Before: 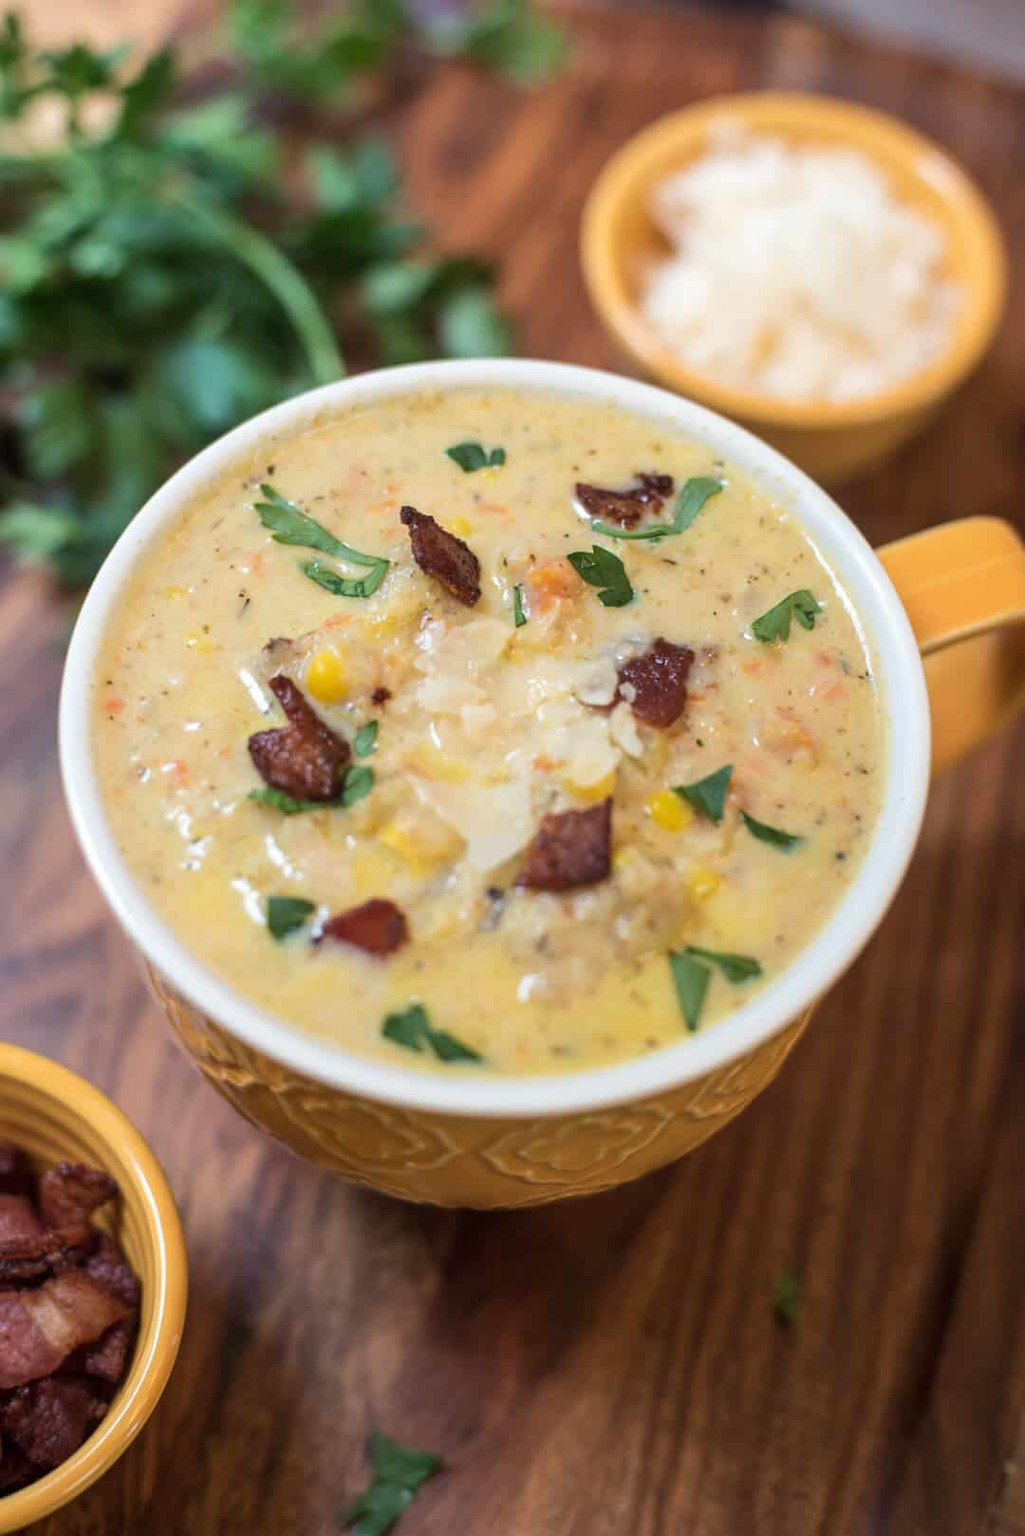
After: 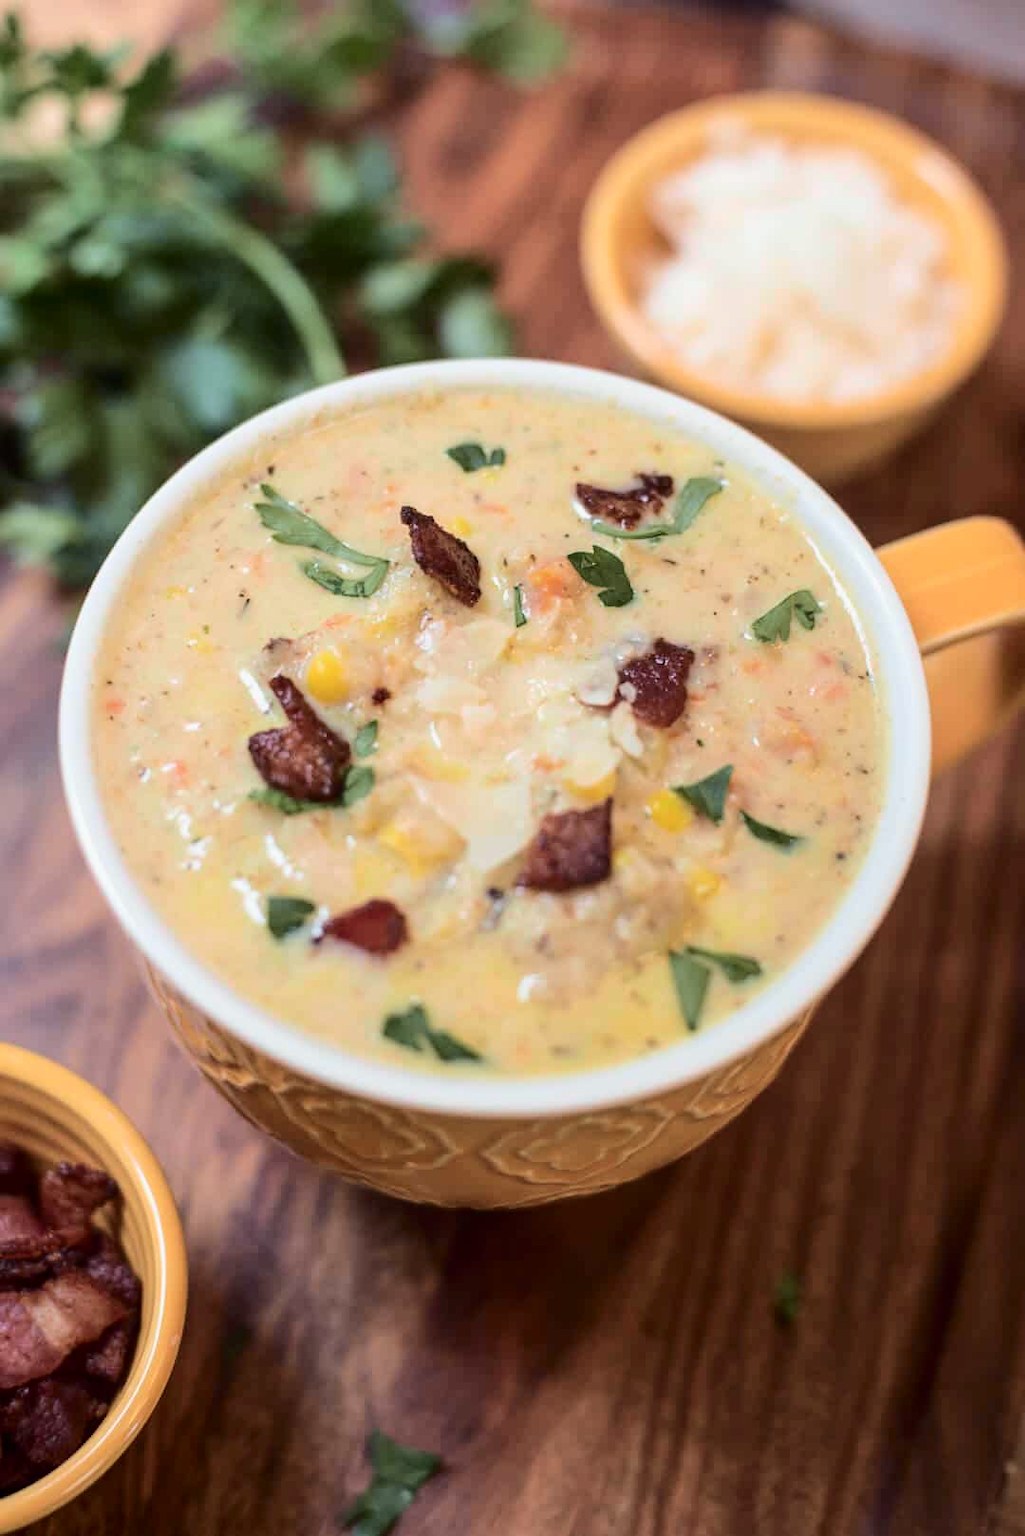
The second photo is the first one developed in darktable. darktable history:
tone curve: curves: ch0 [(0, 0) (0.105, 0.068) (0.181, 0.14) (0.28, 0.259) (0.384, 0.404) (0.485, 0.531) (0.638, 0.681) (0.87, 0.883) (1, 0.977)]; ch1 [(0, 0) (0.161, 0.092) (0.35, 0.33) (0.379, 0.401) (0.456, 0.469) (0.501, 0.499) (0.516, 0.524) (0.562, 0.569) (0.635, 0.646) (1, 1)]; ch2 [(0, 0) (0.371, 0.362) (0.437, 0.437) (0.5, 0.5) (0.53, 0.524) (0.56, 0.561) (0.622, 0.606) (1, 1)], color space Lab, independent channels, preserve colors none
